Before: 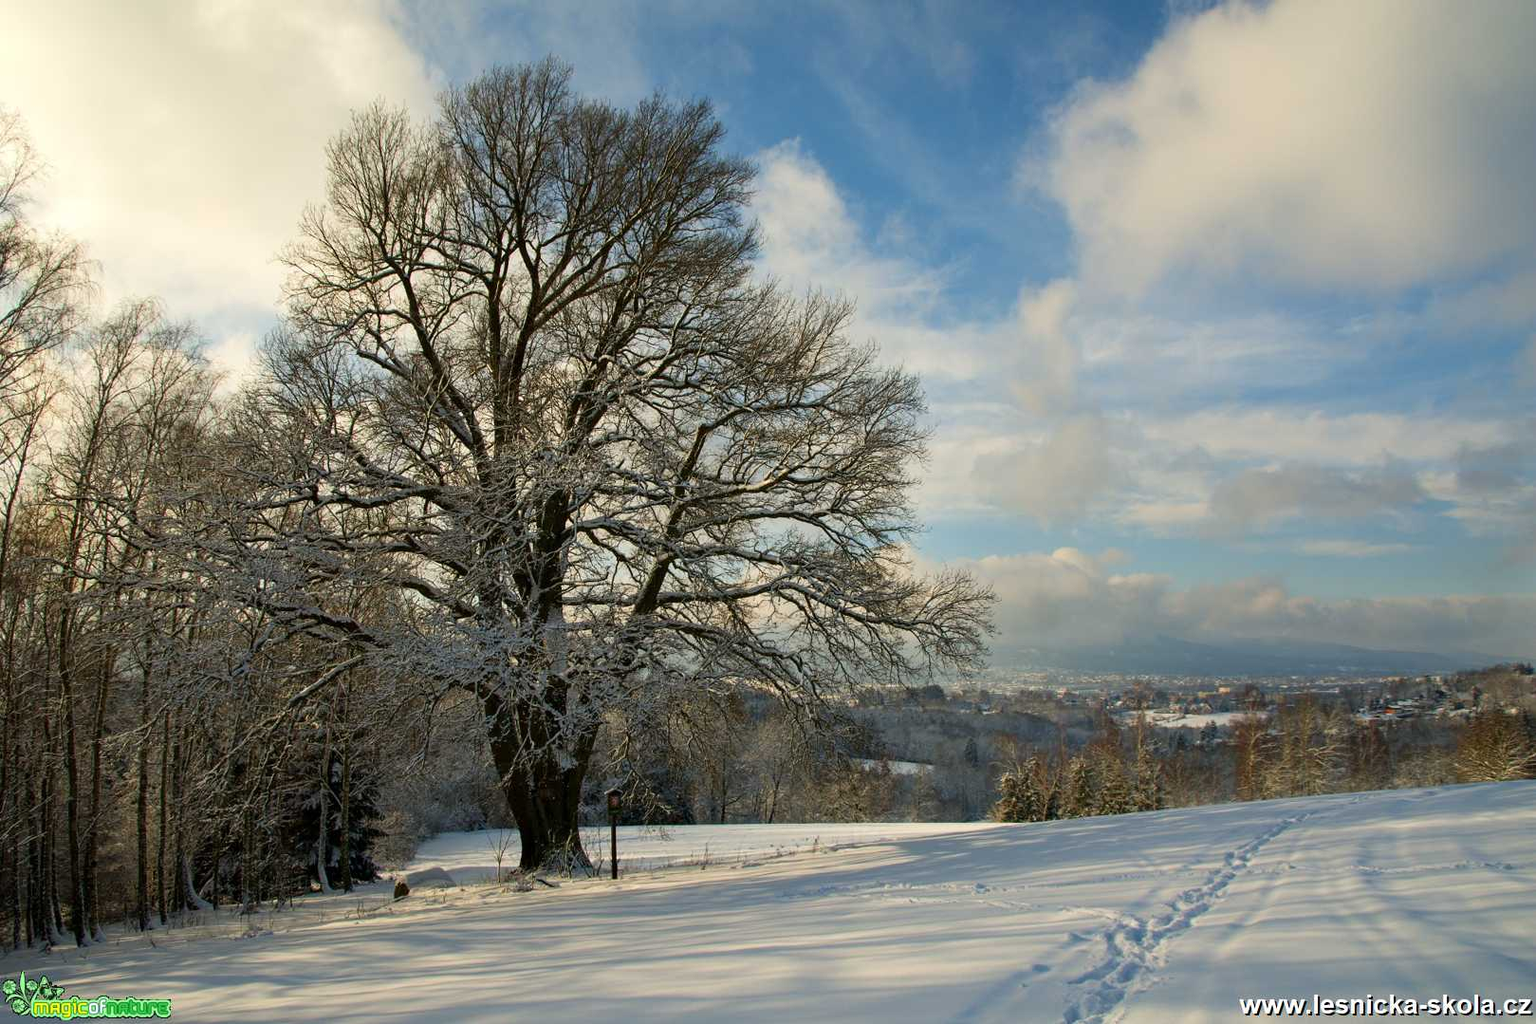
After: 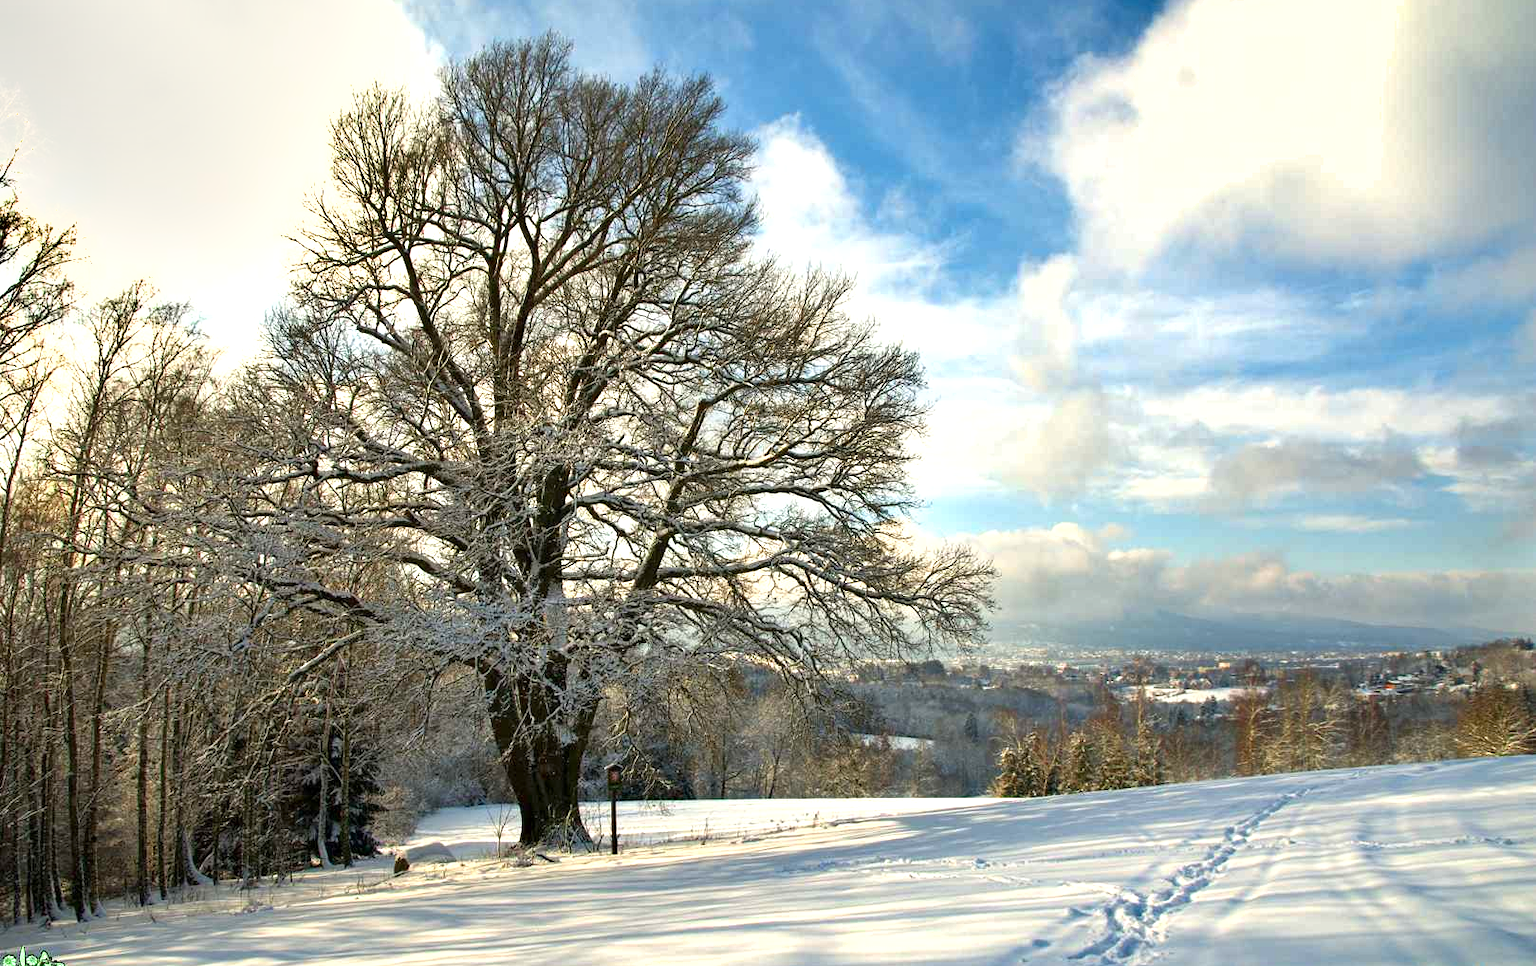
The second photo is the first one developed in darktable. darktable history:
crop and rotate: top 2.479%, bottom 3.018%
shadows and highlights: shadows 25, highlights -48, soften with gaussian
exposure: exposure 1.061 EV, compensate highlight preservation false
